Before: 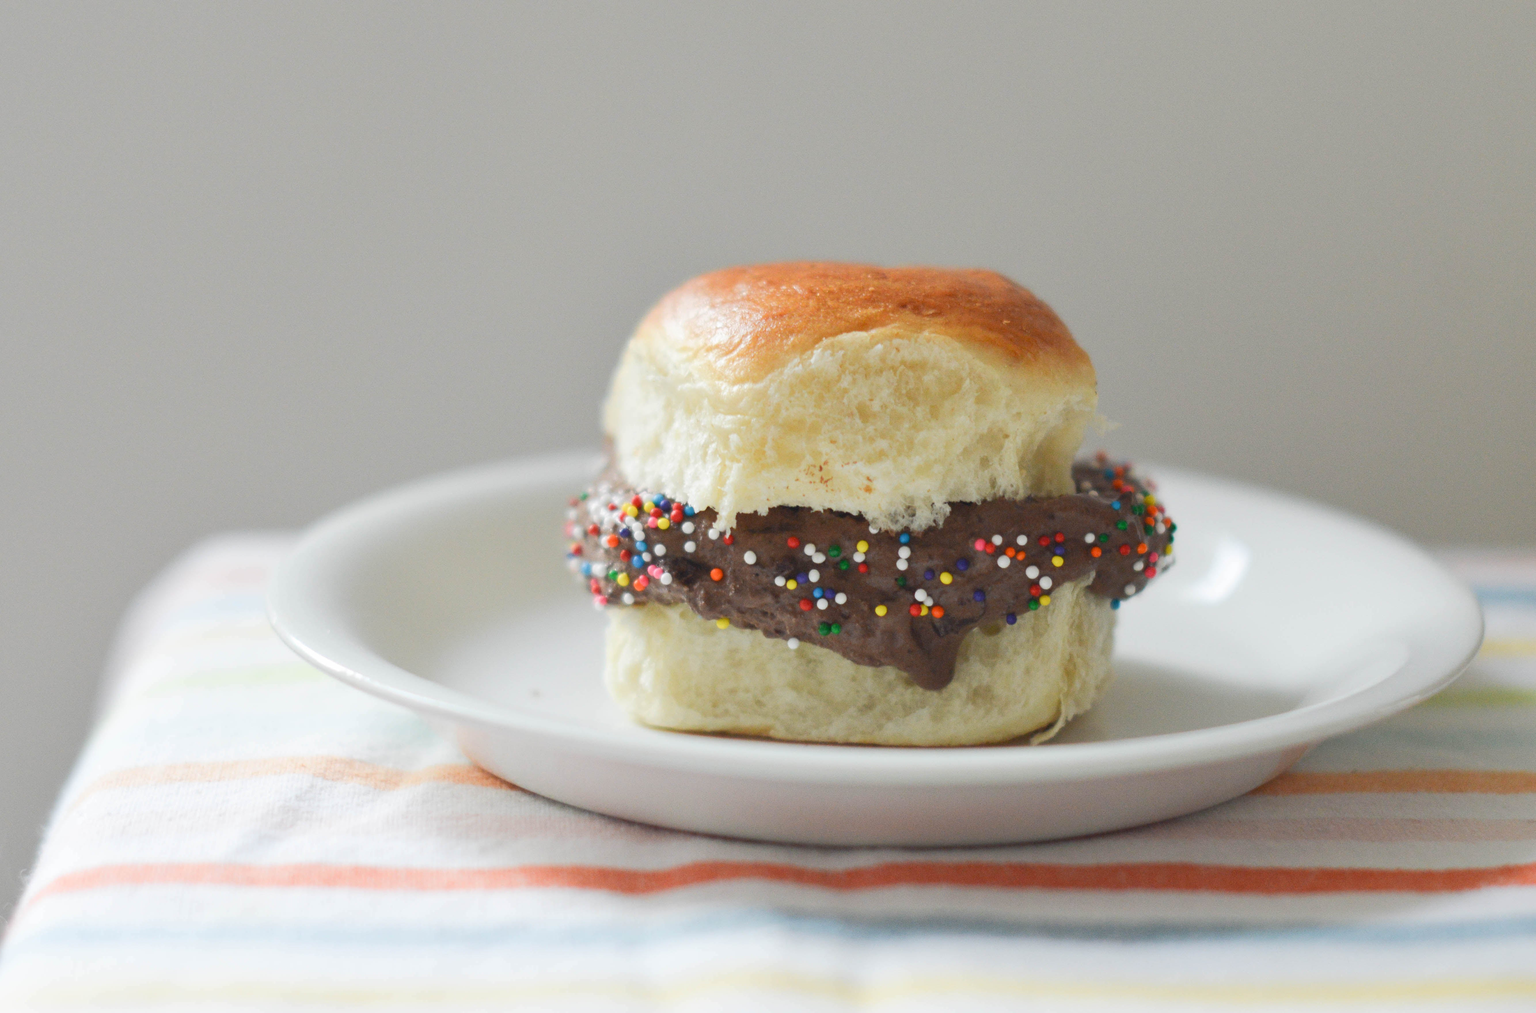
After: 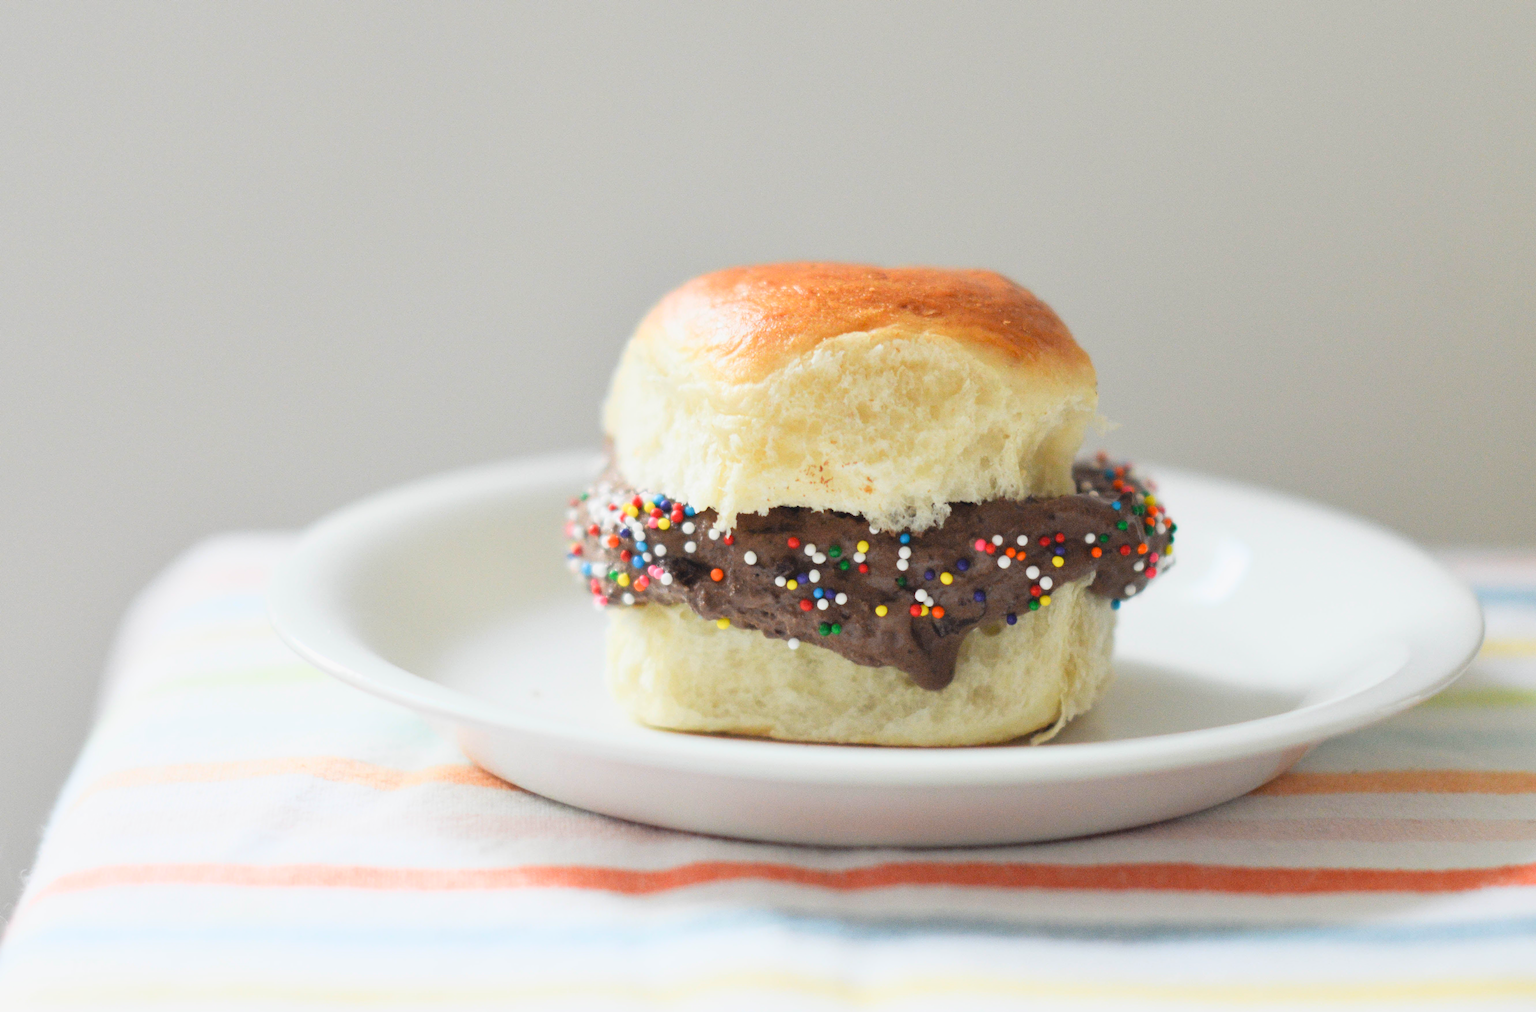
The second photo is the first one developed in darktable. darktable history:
tone curve: curves: ch0 [(0, 0.013) (0.129, 0.1) (0.327, 0.382) (0.489, 0.573) (0.66, 0.748) (0.858, 0.926) (1, 0.977)]; ch1 [(0, 0) (0.353, 0.344) (0.45, 0.46) (0.498, 0.498) (0.521, 0.512) (0.563, 0.559) (0.592, 0.585) (0.647, 0.68) (1, 1)]; ch2 [(0, 0) (0.333, 0.346) (0.375, 0.375) (0.427, 0.44) (0.476, 0.492) (0.511, 0.508) (0.528, 0.533) (0.579, 0.61) (0.612, 0.644) (0.66, 0.715) (1, 1)], color space Lab, linked channels, preserve colors none
